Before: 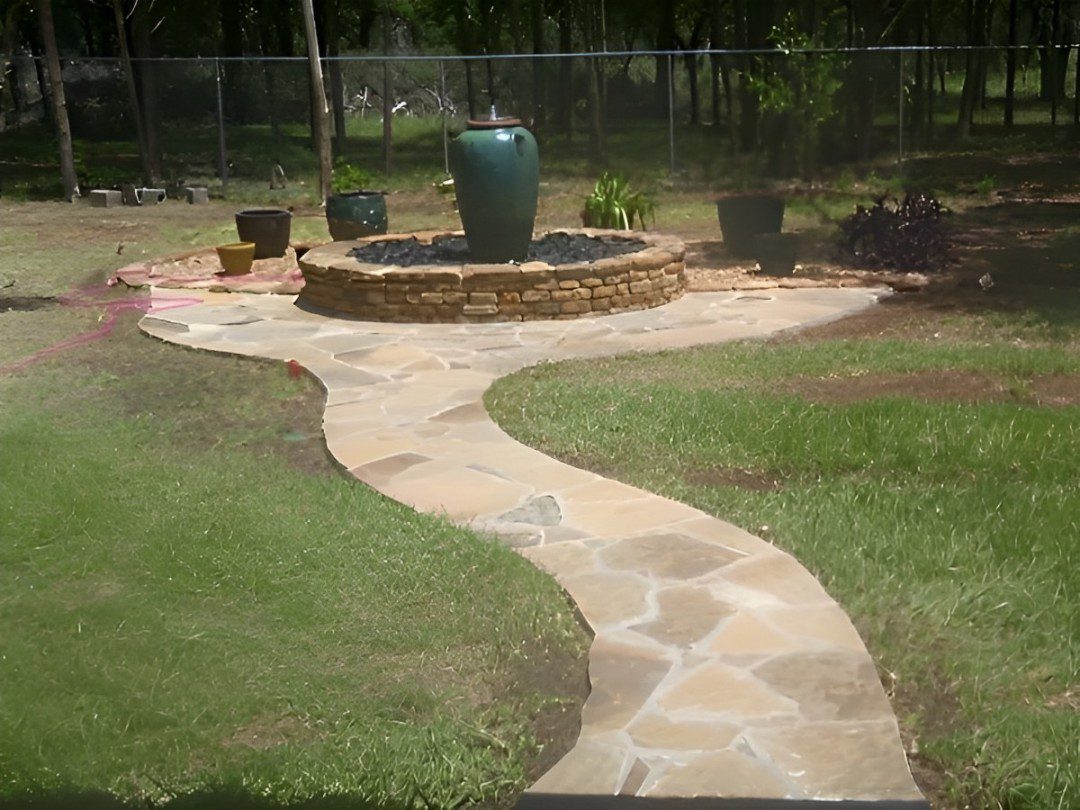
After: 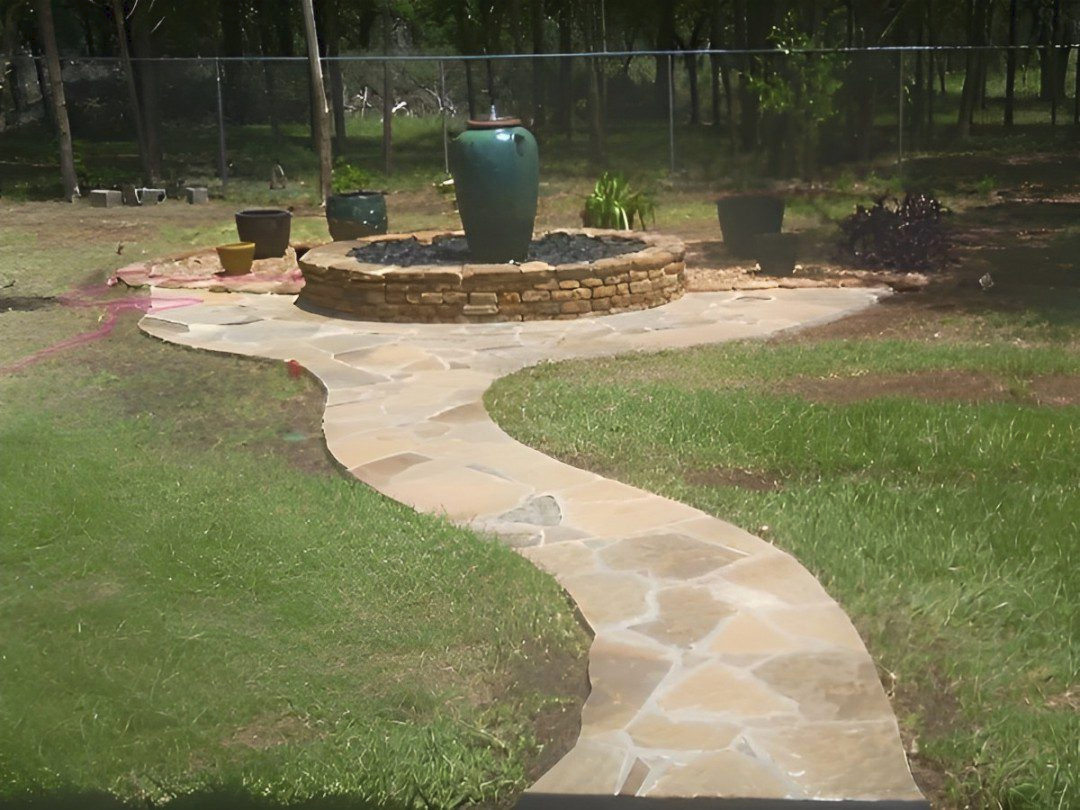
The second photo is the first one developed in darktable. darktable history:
tone curve: curves: ch0 [(0, 0) (0.003, 0.04) (0.011, 0.053) (0.025, 0.077) (0.044, 0.104) (0.069, 0.127) (0.1, 0.15) (0.136, 0.177) (0.177, 0.215) (0.224, 0.254) (0.277, 0.3) (0.335, 0.355) (0.399, 0.41) (0.468, 0.477) (0.543, 0.554) (0.623, 0.636) (0.709, 0.72) (0.801, 0.804) (0.898, 0.892) (1, 1)], preserve colors none
color balance rgb: global vibrance 20%
